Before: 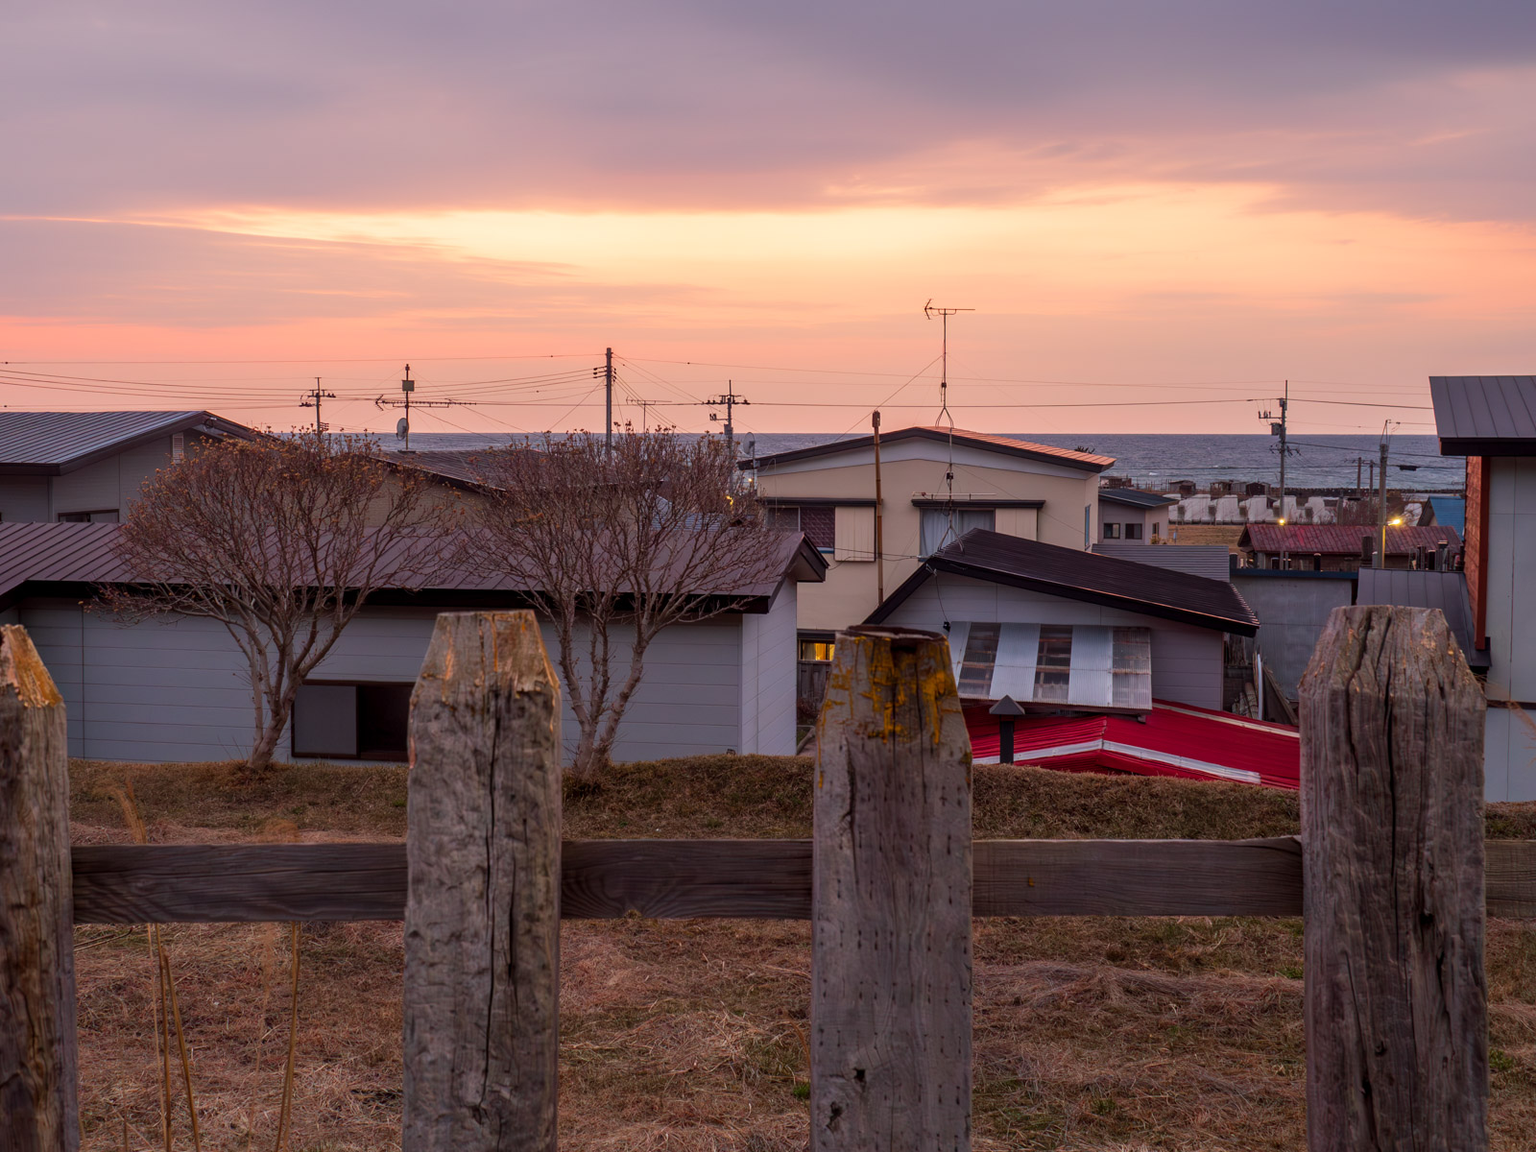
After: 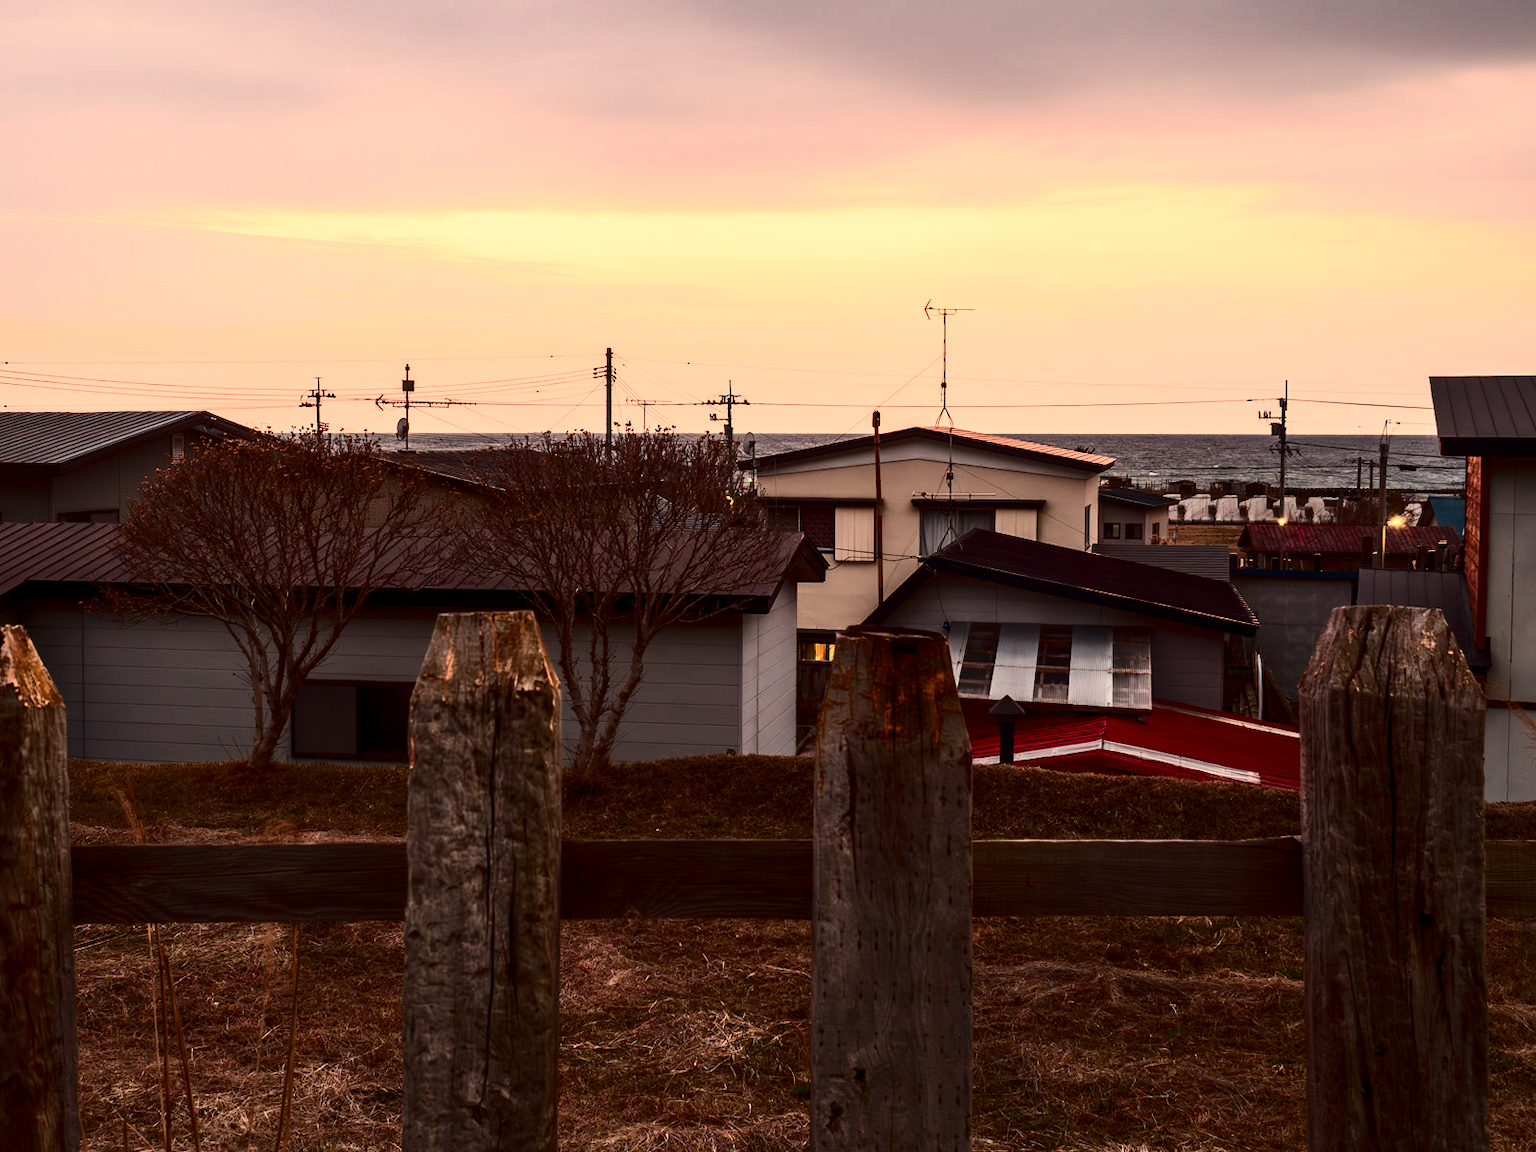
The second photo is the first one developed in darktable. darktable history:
contrast brightness saturation: contrast 0.5, saturation -0.1
white balance: red 1.123, blue 0.83
